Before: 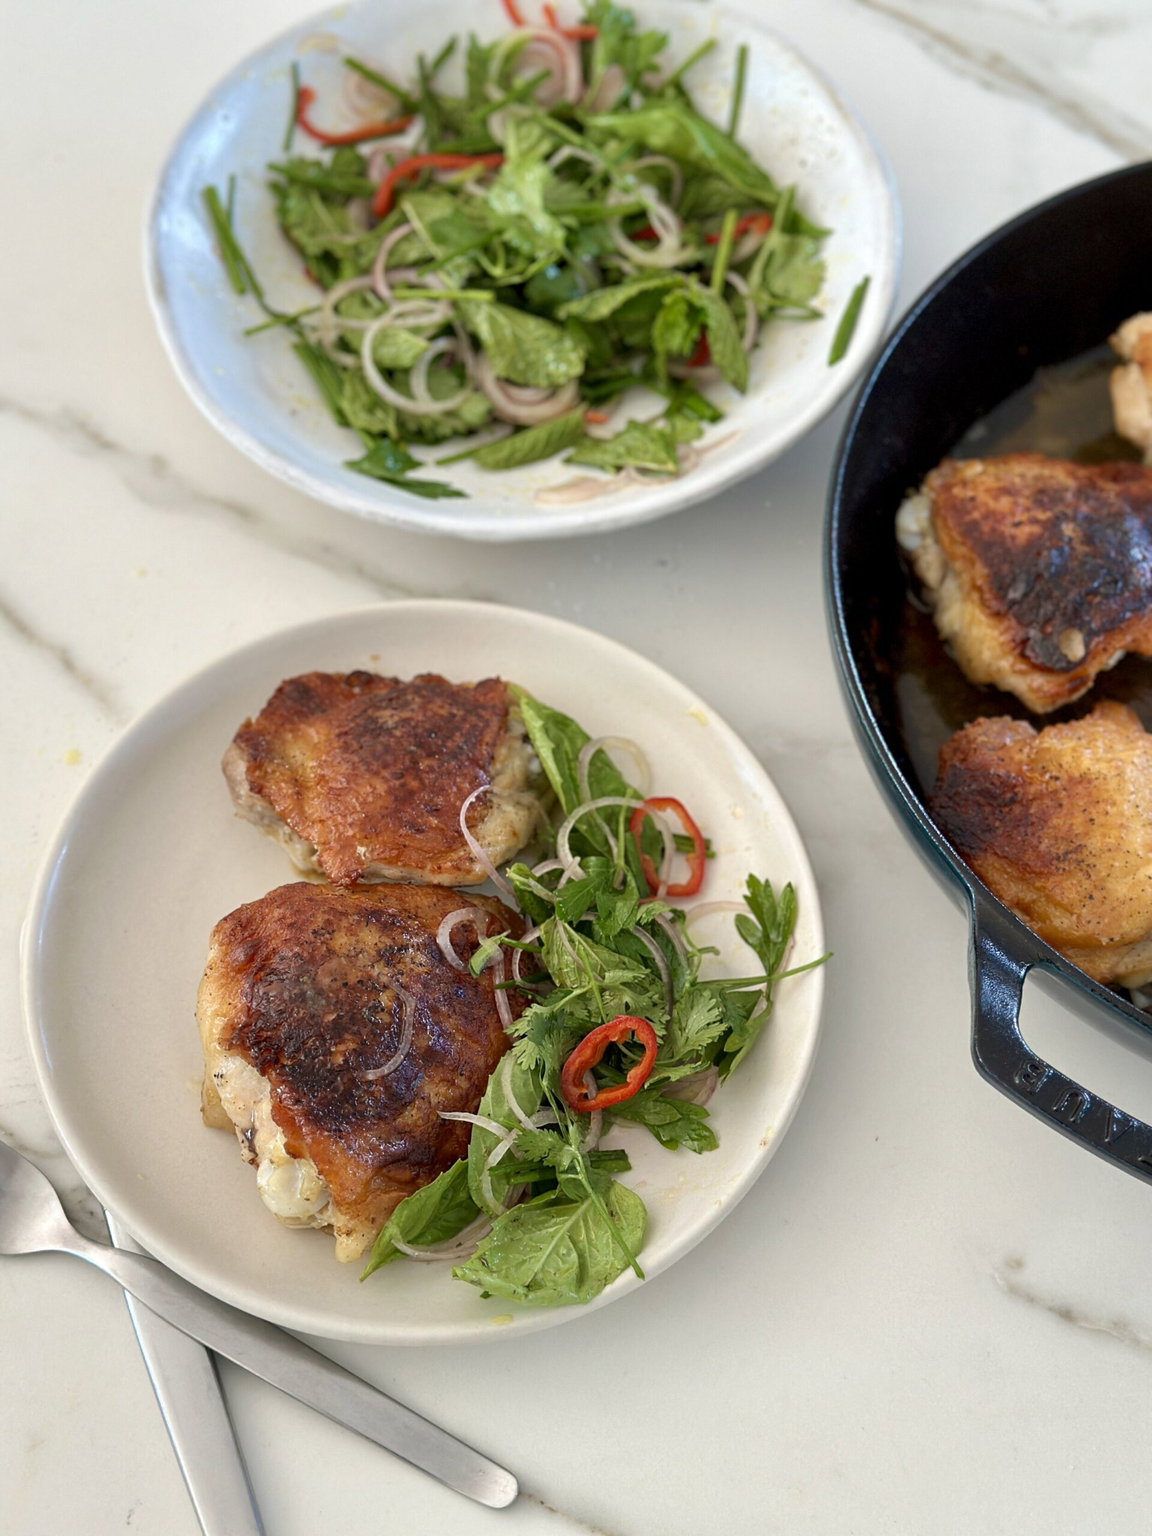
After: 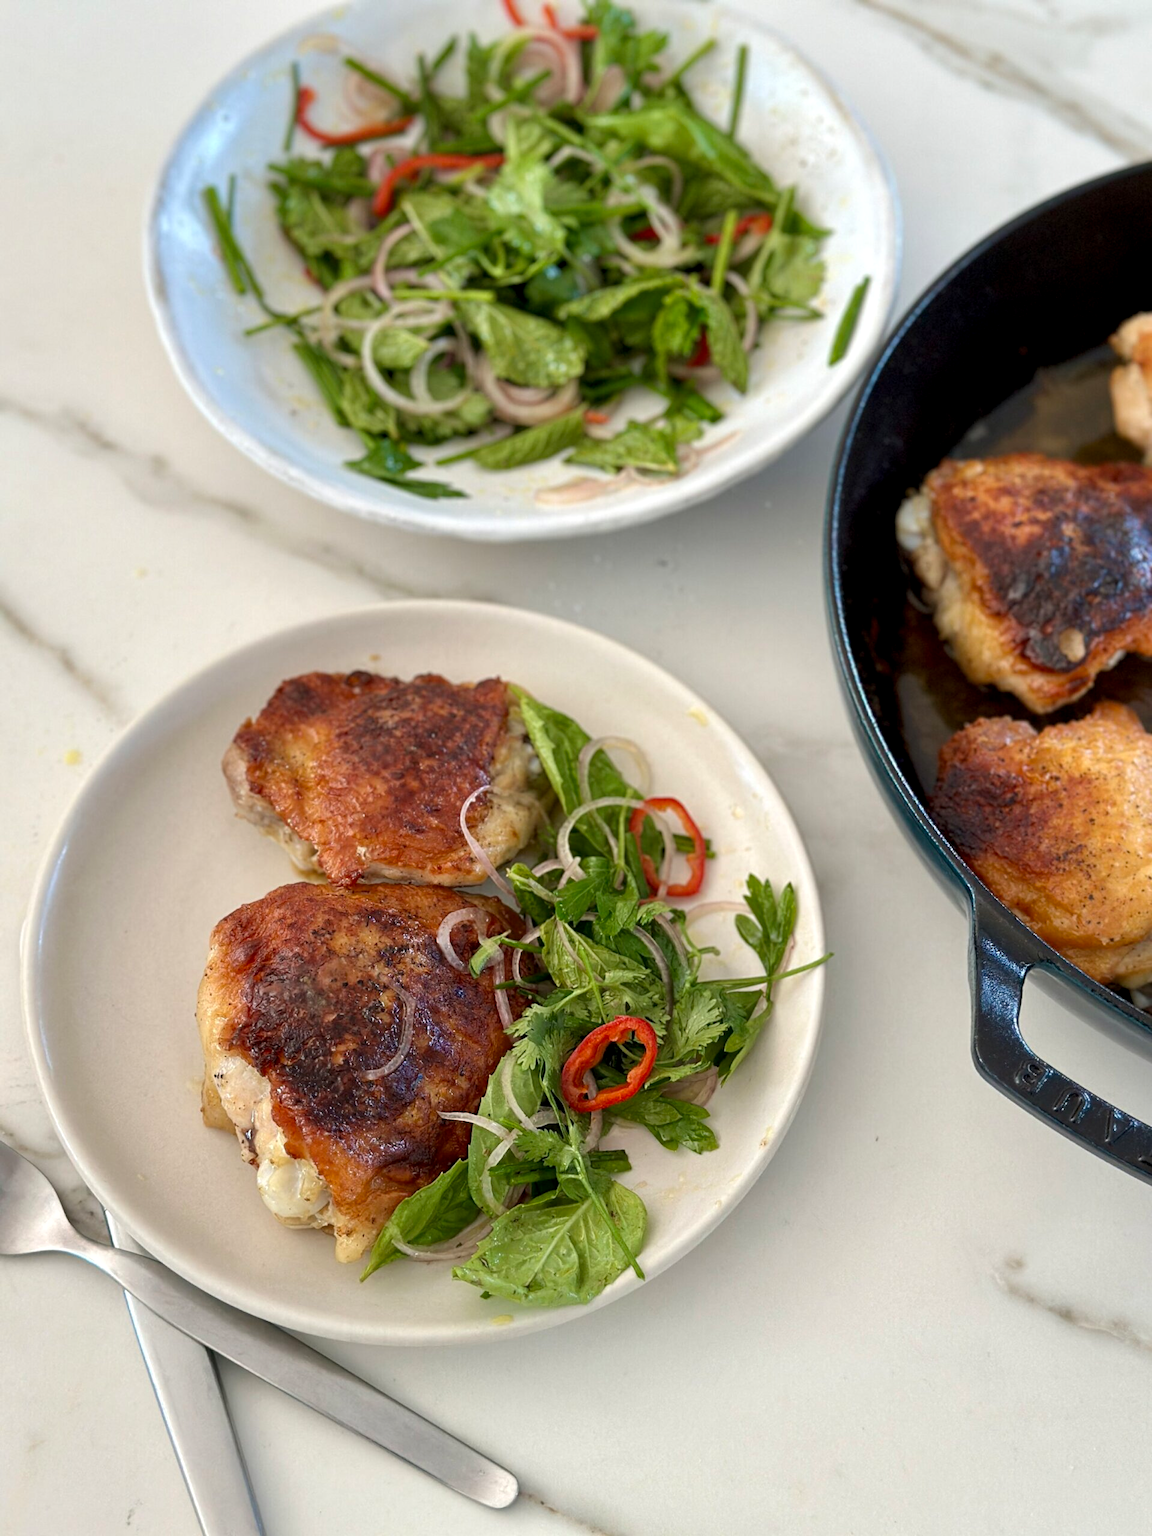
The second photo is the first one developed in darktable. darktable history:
local contrast: highlights 107%, shadows 102%, detail 120%, midtone range 0.2
